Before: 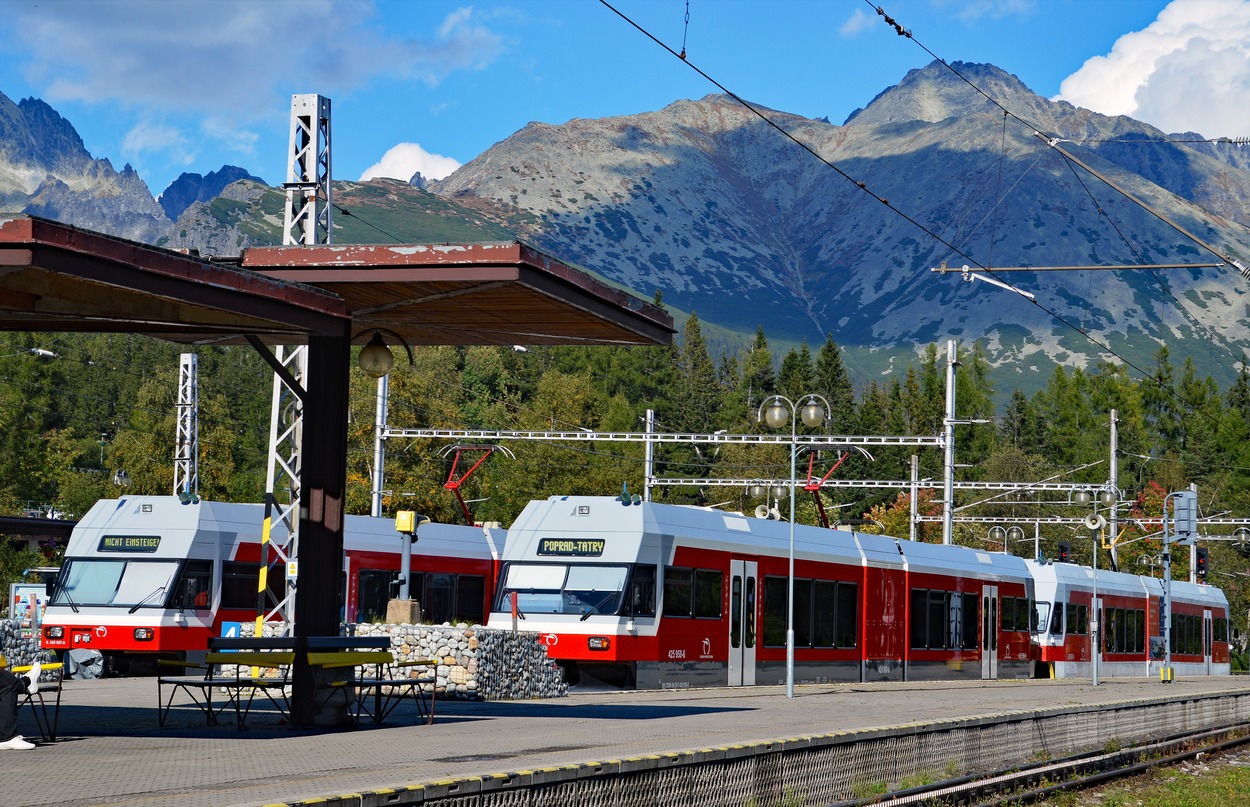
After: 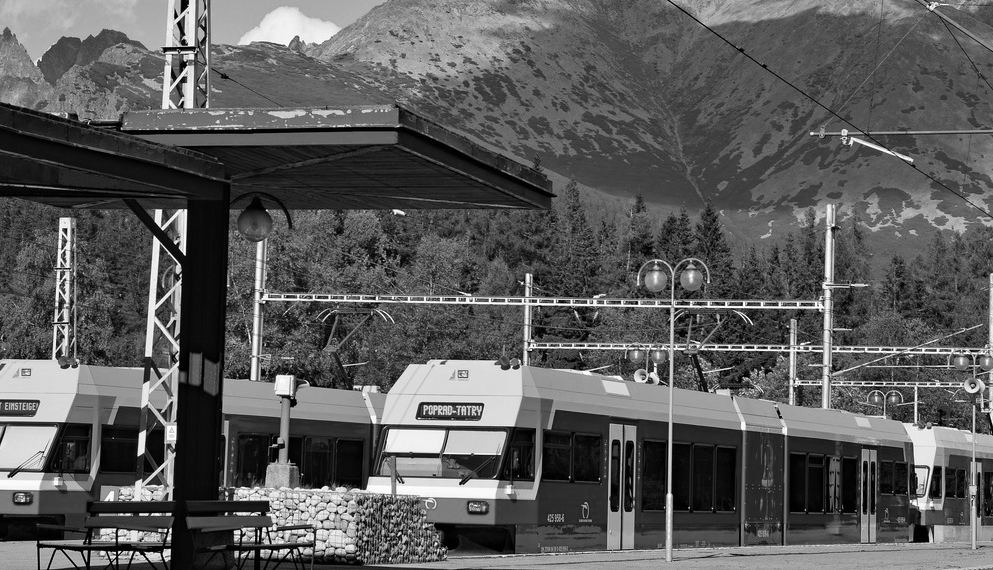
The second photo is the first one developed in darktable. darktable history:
monochrome: on, module defaults
crop: left 9.712%, top 16.928%, right 10.845%, bottom 12.332%
